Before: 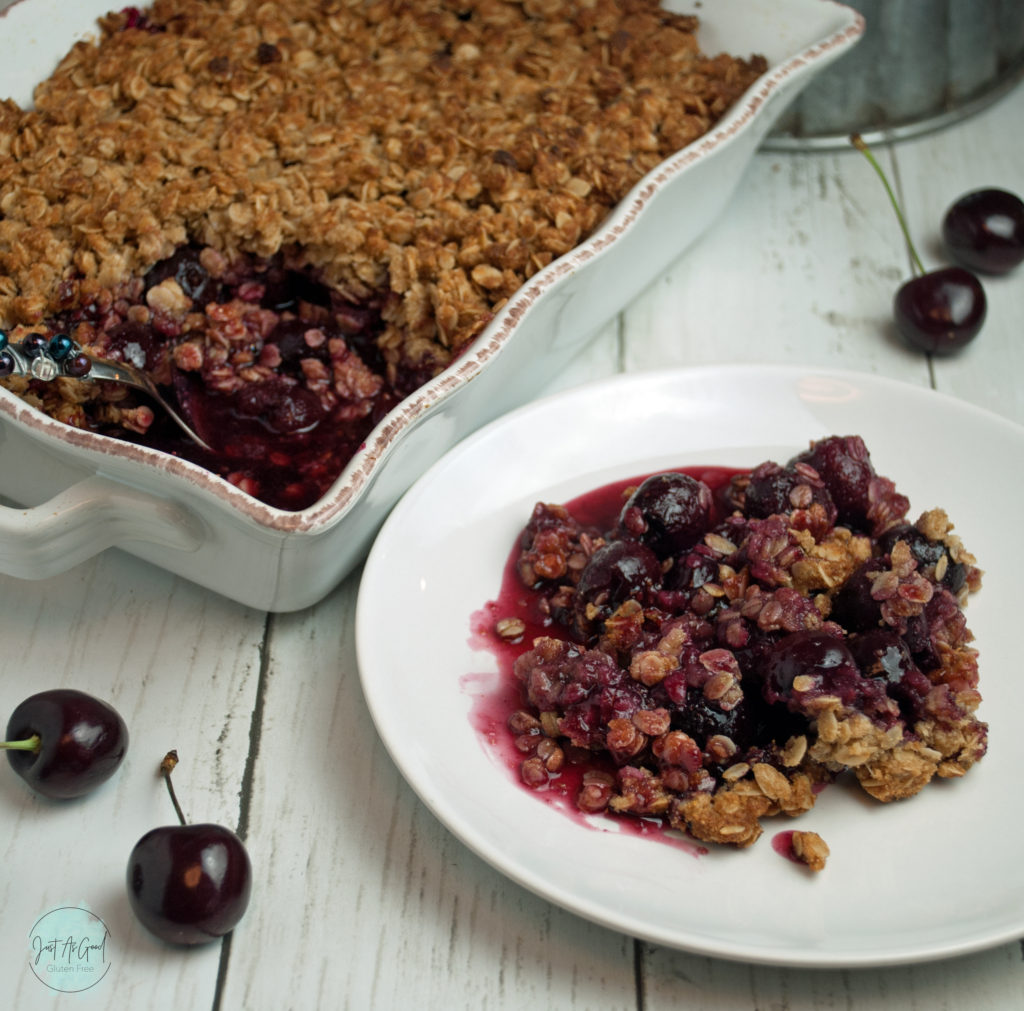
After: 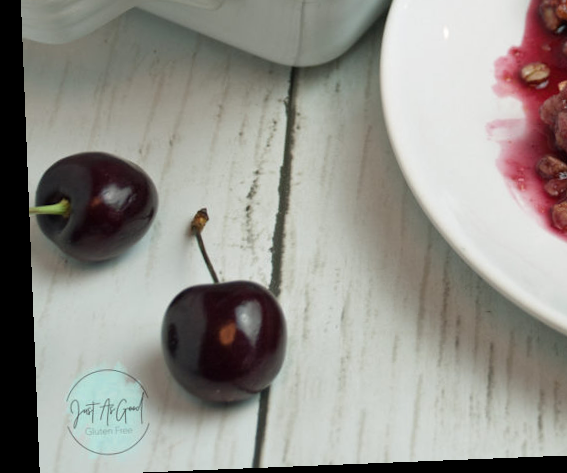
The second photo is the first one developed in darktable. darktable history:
crop and rotate: top 54.778%, right 46.61%, bottom 0.159%
rotate and perspective: rotation -2.29°, automatic cropping off
